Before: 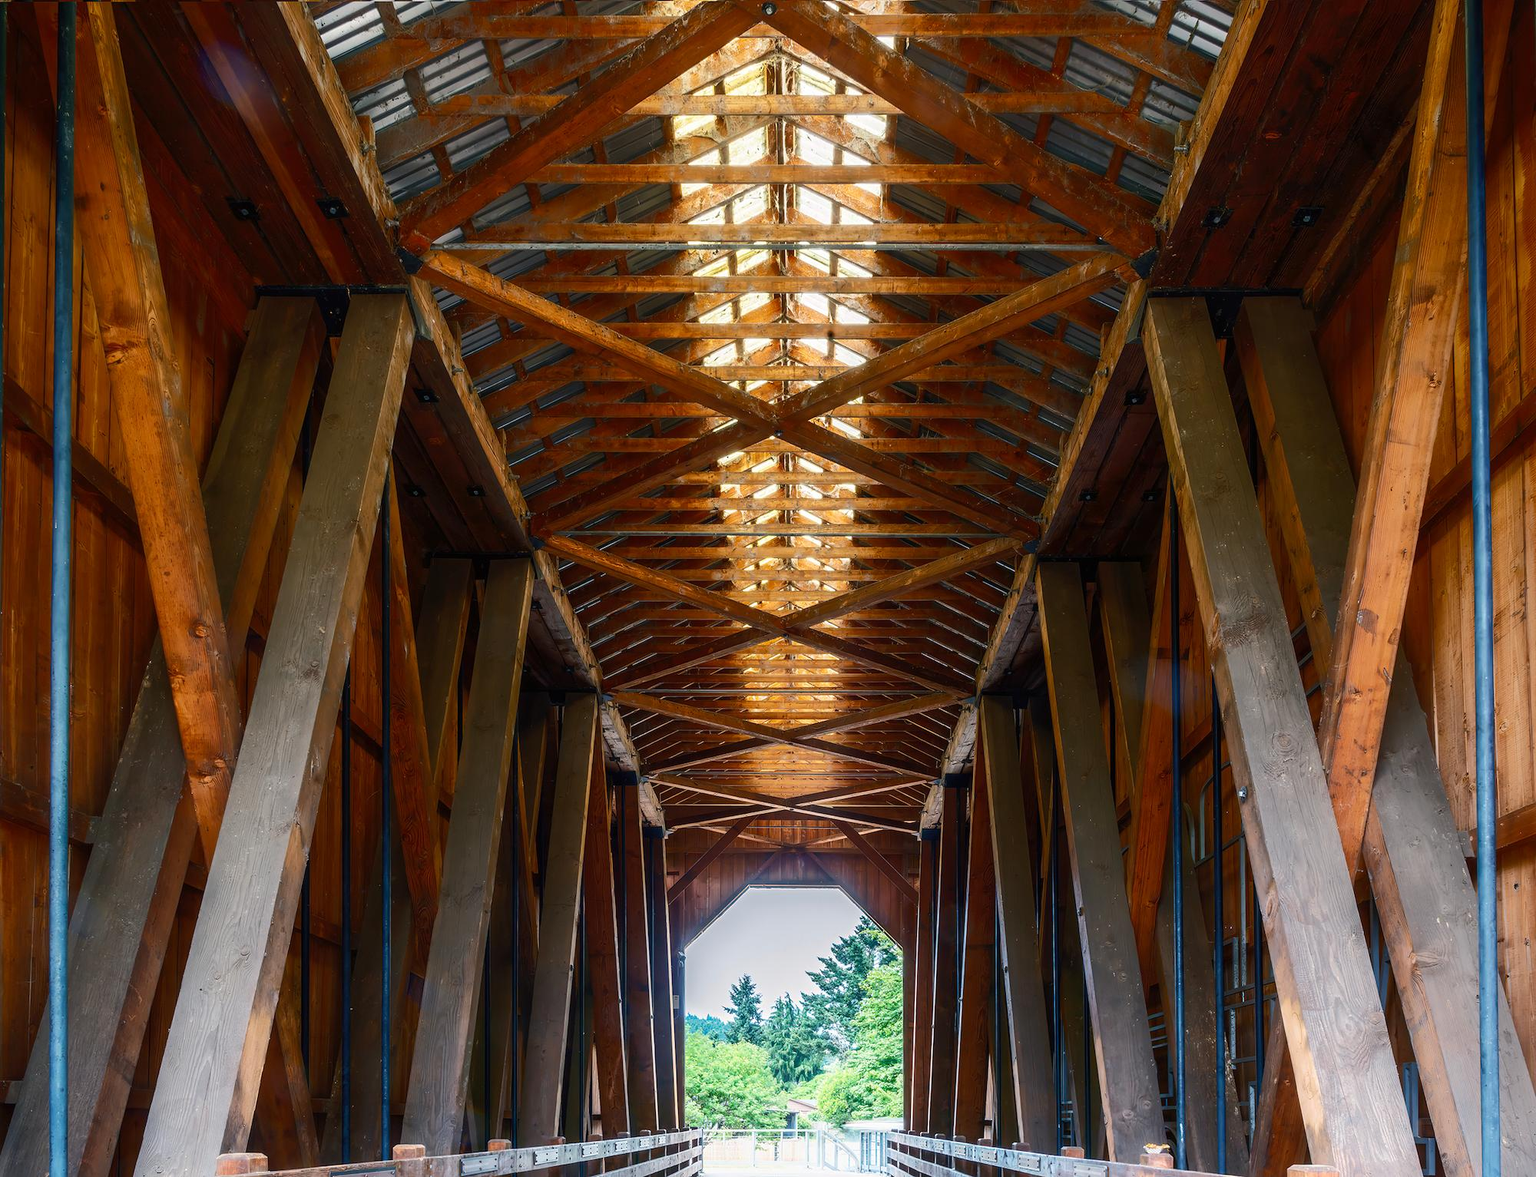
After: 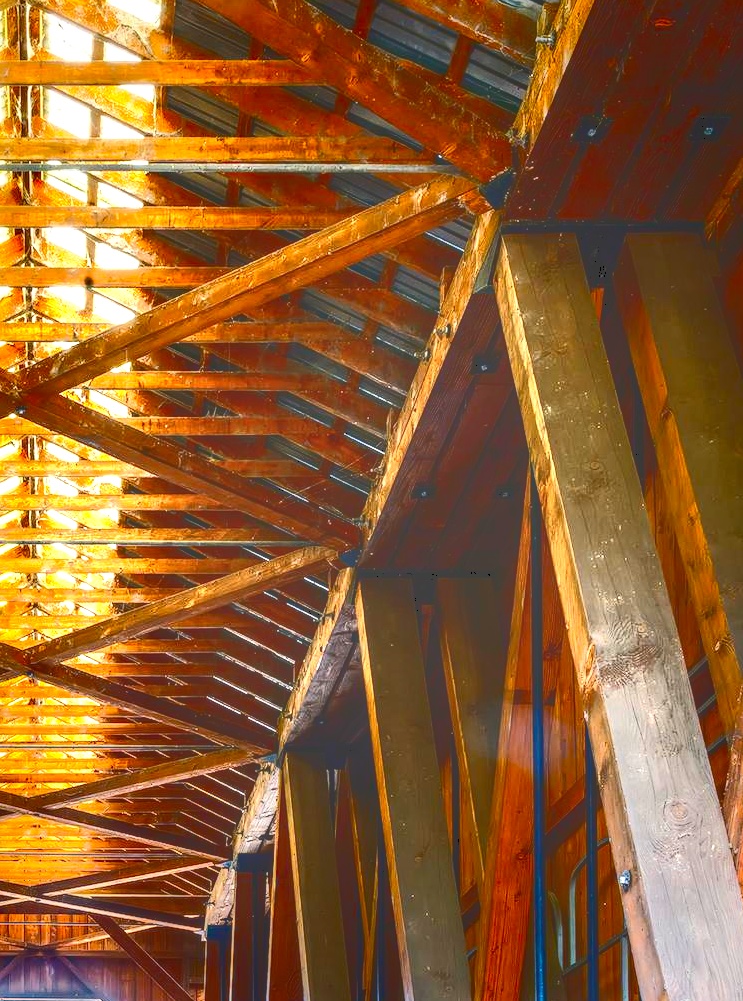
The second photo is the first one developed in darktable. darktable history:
contrast brightness saturation: contrast 0.072, brightness 0.084, saturation 0.183
crop and rotate: left 49.658%, top 10.102%, right 13.155%, bottom 24.573%
exposure: exposure 1.211 EV, compensate exposure bias true, compensate highlight preservation false
vignetting: fall-off start 34.06%, fall-off radius 64.49%, saturation 0.385, width/height ratio 0.965, unbound false
color correction: highlights a* -0.144, highlights b* 0.101
local contrast: highlights 65%, shadows 54%, detail 169%, midtone range 0.516
tone curve: curves: ch0 [(0, 0) (0.003, 0.319) (0.011, 0.319) (0.025, 0.319) (0.044, 0.323) (0.069, 0.324) (0.1, 0.328) (0.136, 0.329) (0.177, 0.337) (0.224, 0.351) (0.277, 0.373) (0.335, 0.413) (0.399, 0.458) (0.468, 0.533) (0.543, 0.617) (0.623, 0.71) (0.709, 0.783) (0.801, 0.849) (0.898, 0.911) (1, 1)], color space Lab, independent channels, preserve colors none
